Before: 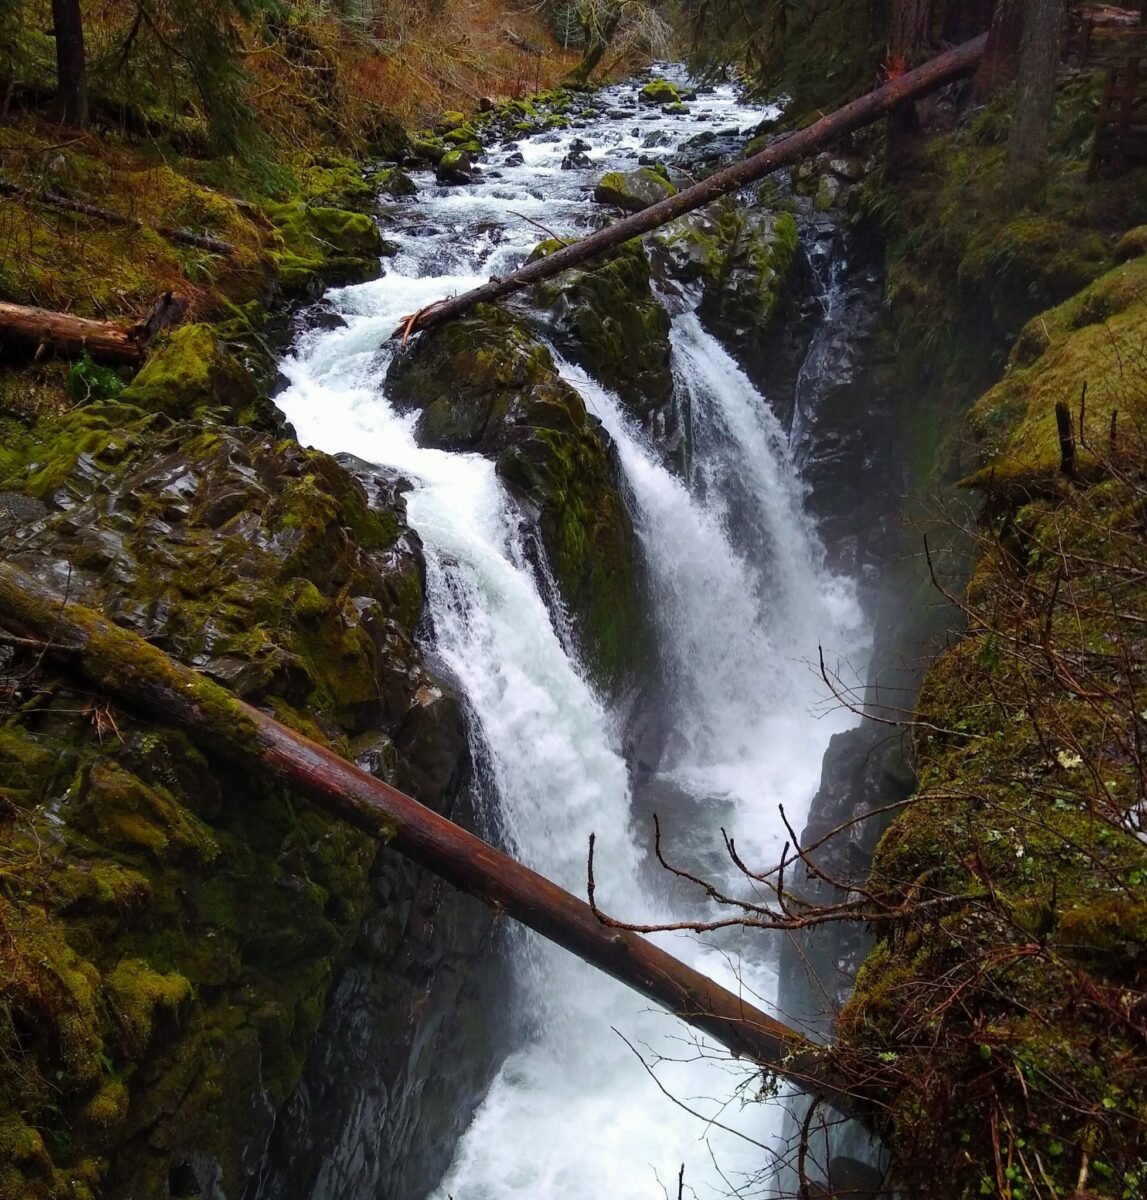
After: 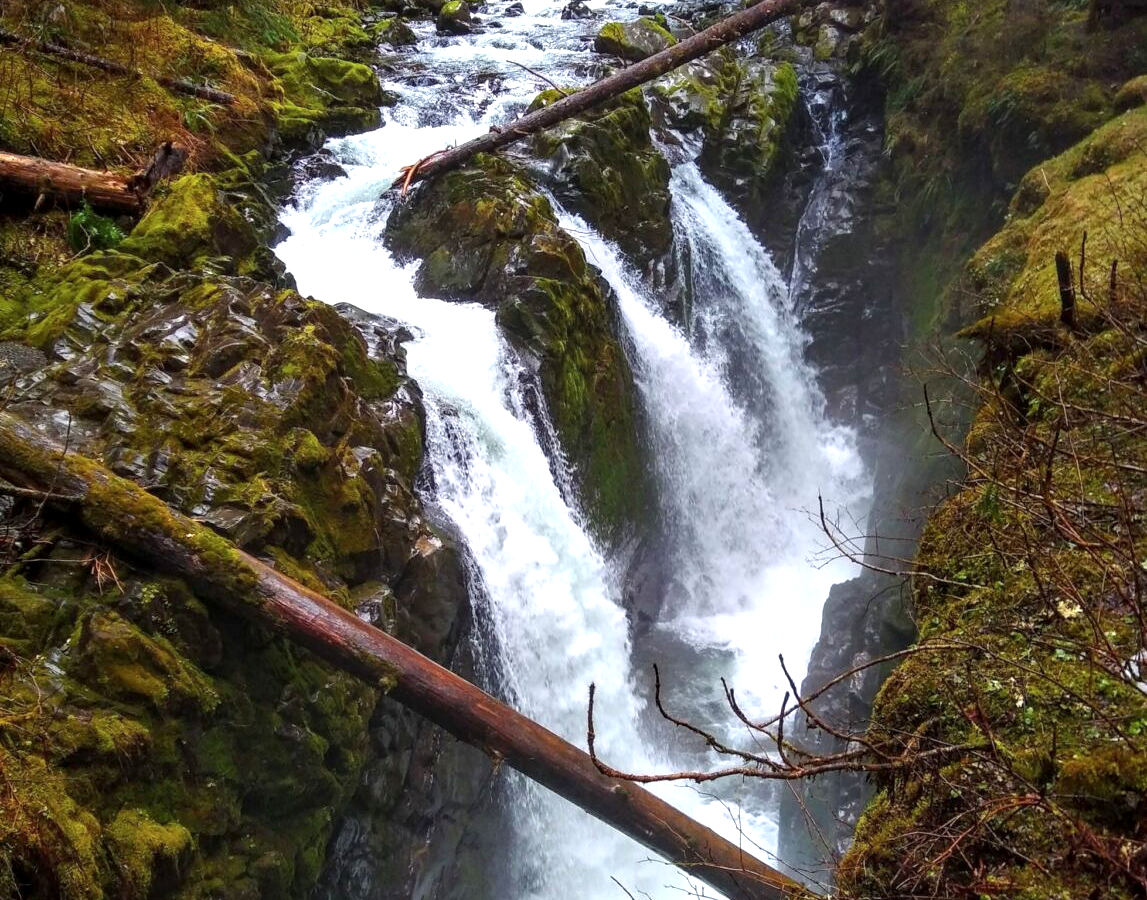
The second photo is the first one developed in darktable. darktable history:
crop and rotate: top 12.5%, bottom 12.5%
exposure: black level correction 0, exposure 0.68 EV, compensate exposure bias true, compensate highlight preservation false
local contrast: on, module defaults
